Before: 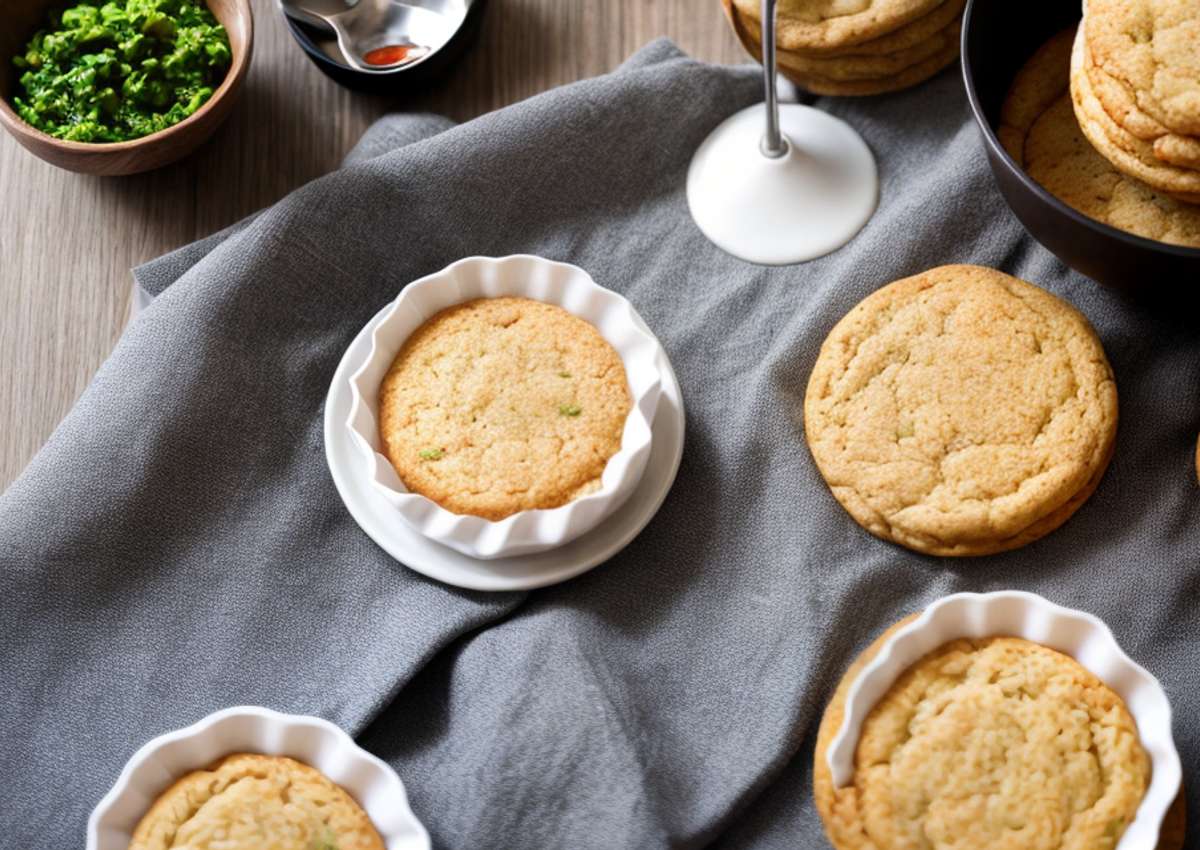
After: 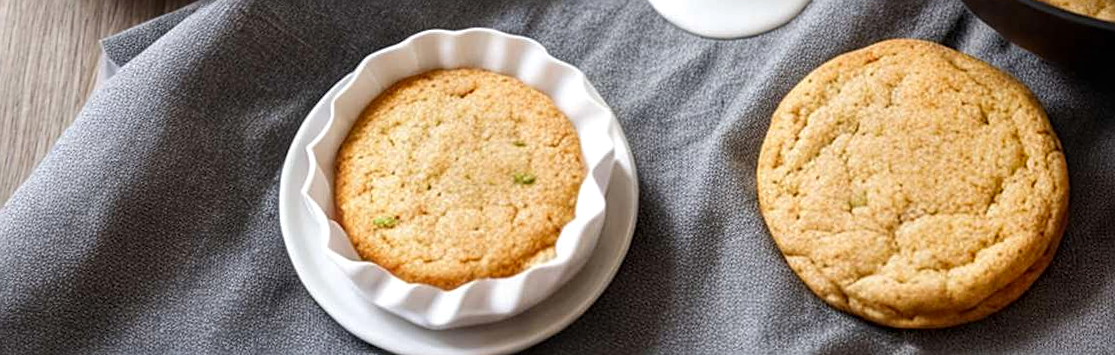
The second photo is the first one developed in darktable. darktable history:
sharpen: on, module defaults
crop and rotate: top 23.84%, bottom 34.294%
rotate and perspective: rotation 0.215°, lens shift (vertical) -0.139, crop left 0.069, crop right 0.939, crop top 0.002, crop bottom 0.996
local contrast: on, module defaults
color correction: saturation 1.1
